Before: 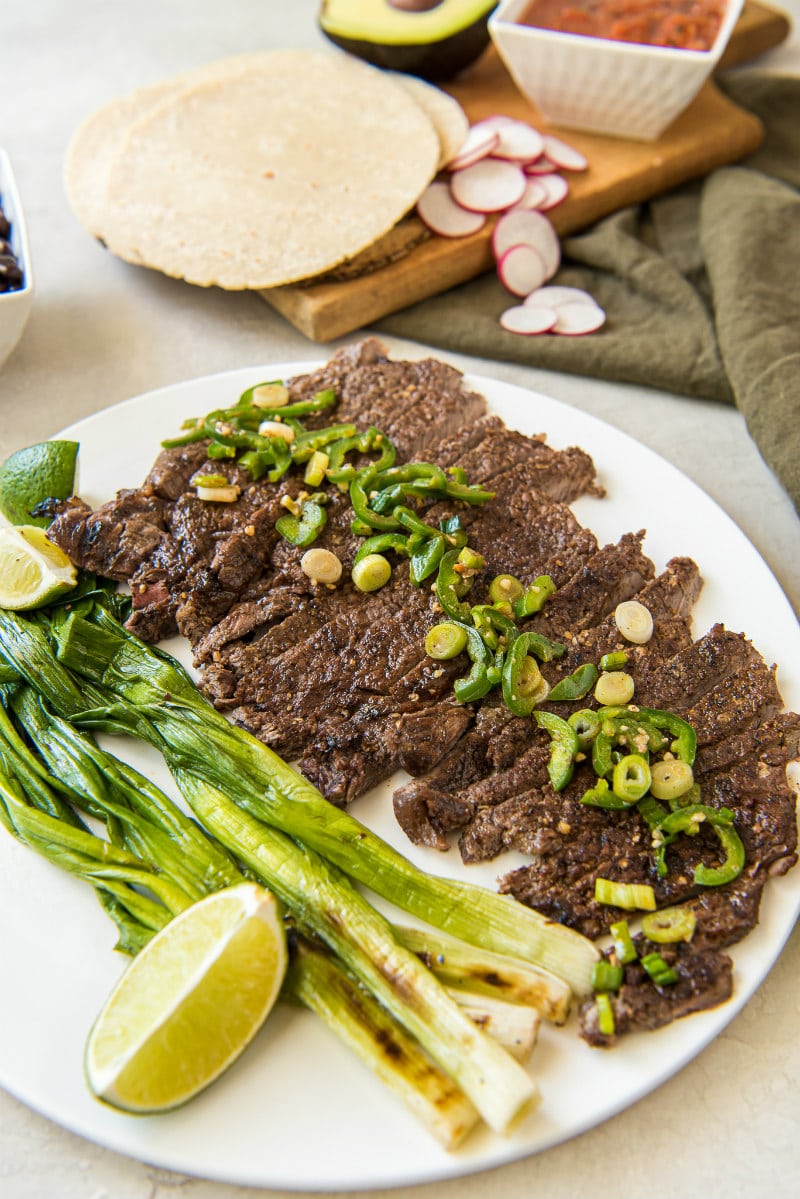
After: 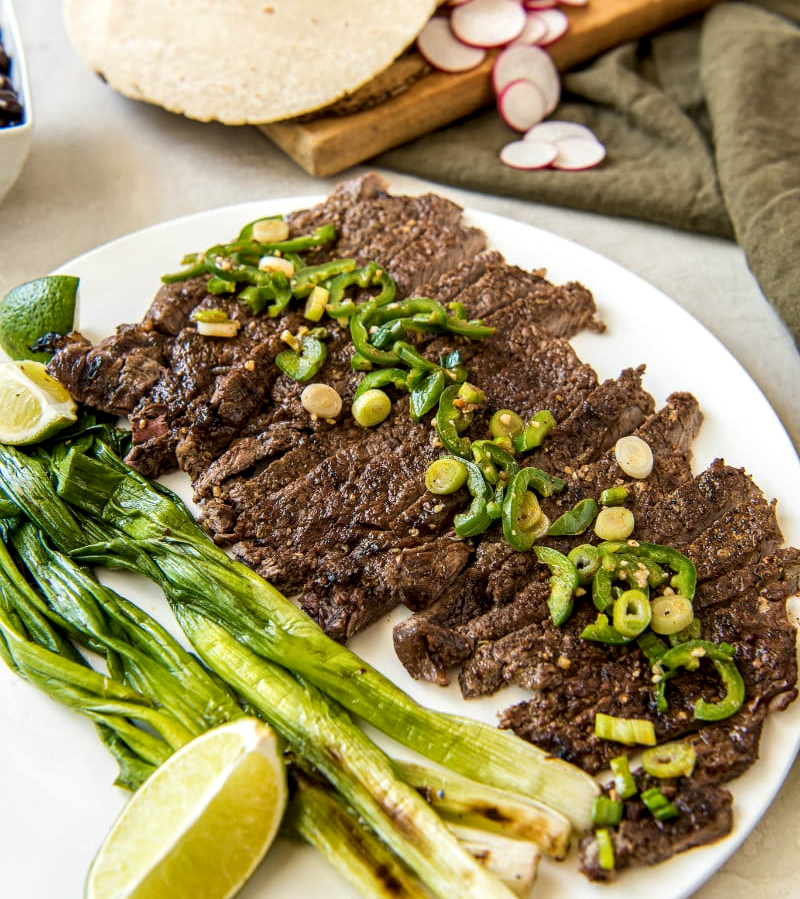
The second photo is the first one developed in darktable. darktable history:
local contrast: highlights 25%, shadows 75%, midtone range 0.75
crop: top 13.819%, bottom 11.169%
